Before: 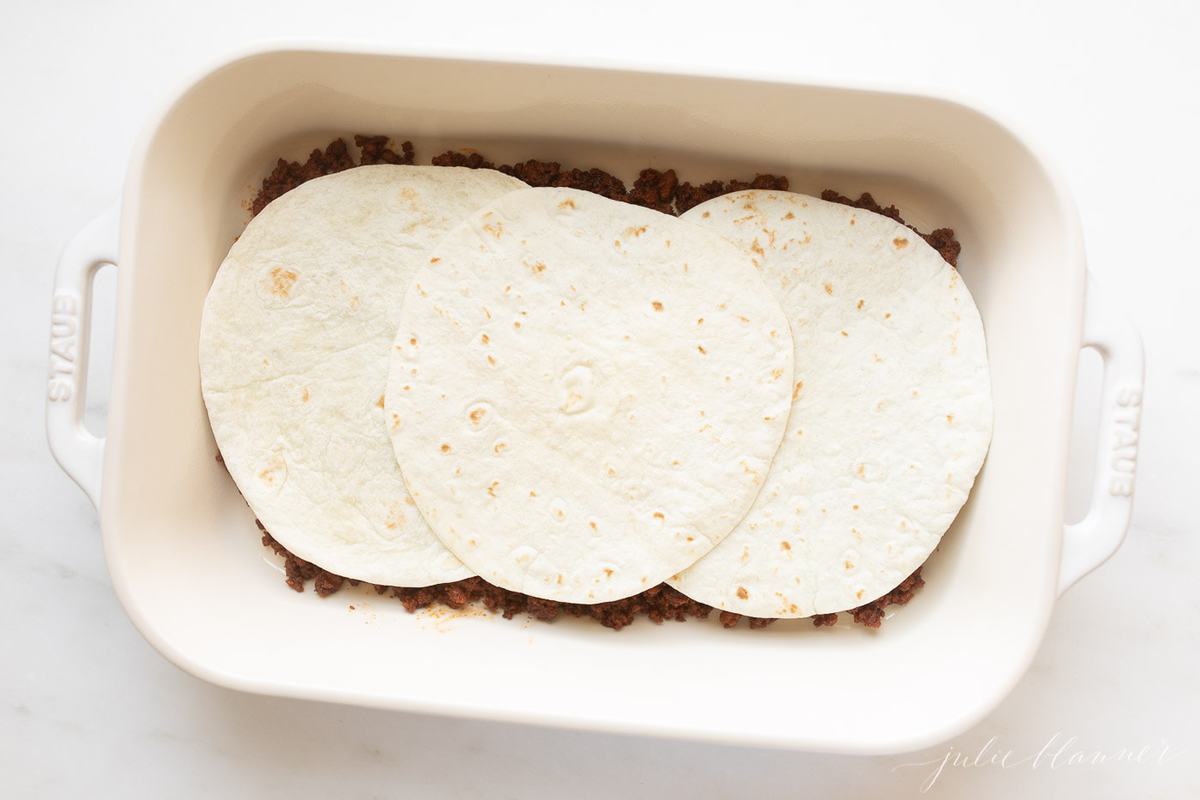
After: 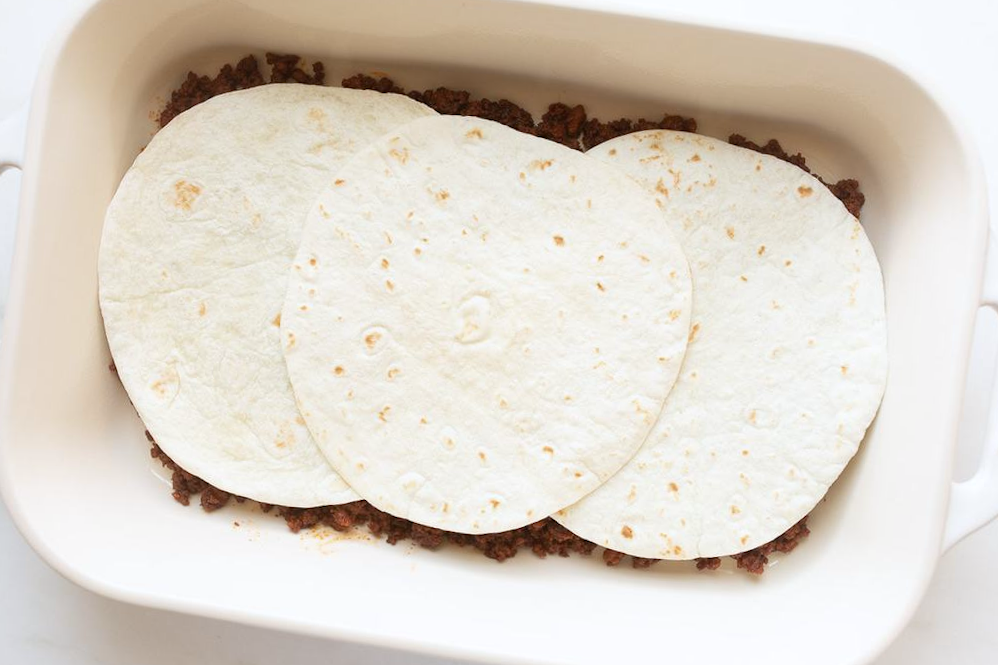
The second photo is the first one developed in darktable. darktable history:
crop and rotate: angle -3.27°, left 5.211%, top 5.211%, right 4.607%, bottom 4.607%
white balance: red 0.988, blue 1.017
